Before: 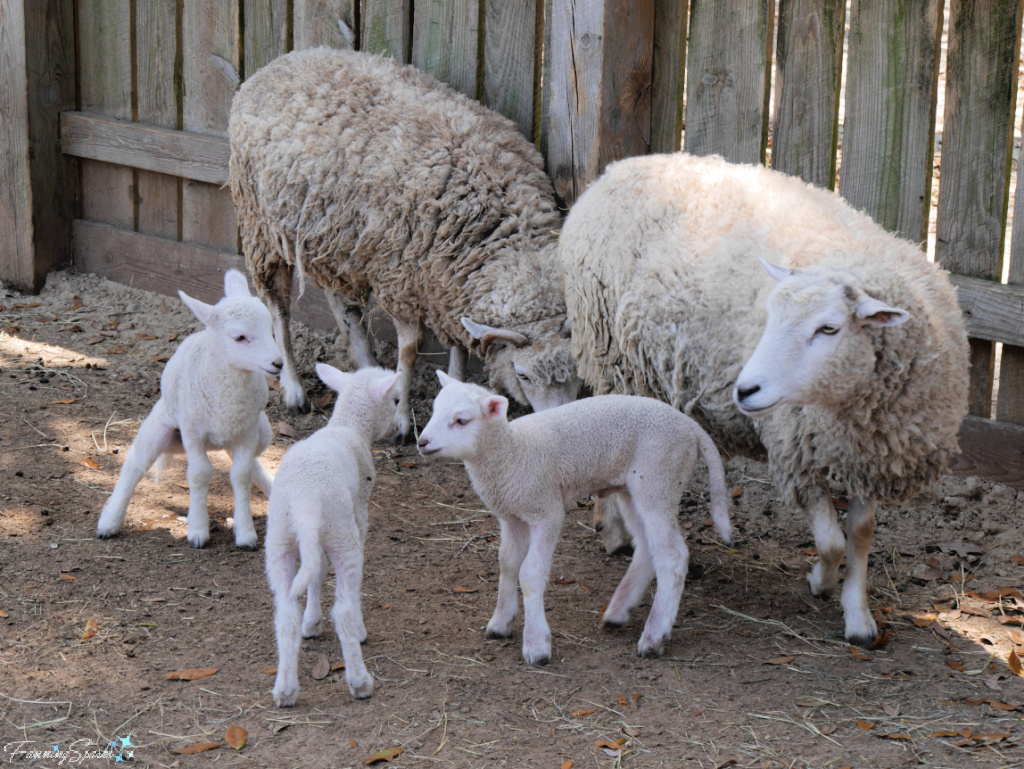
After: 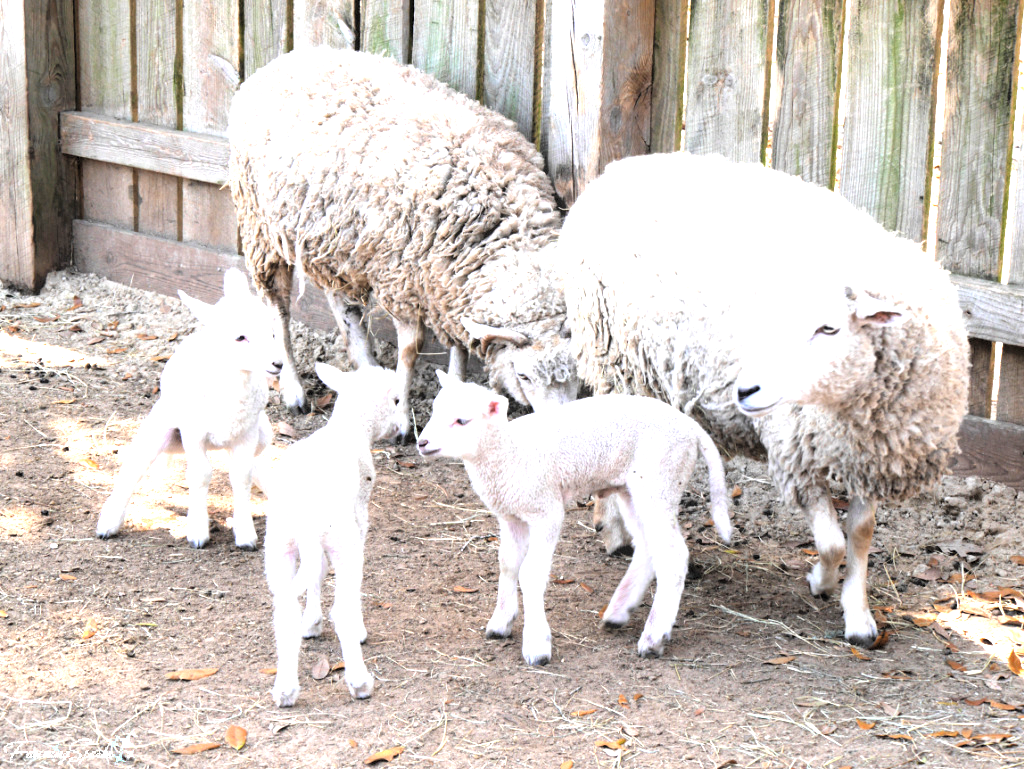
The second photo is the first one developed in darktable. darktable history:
exposure: black level correction 0, exposure 1.741 EV, compensate exposure bias true, compensate highlight preservation false
contrast equalizer: y [[0.5, 0.5, 0.472, 0.5, 0.5, 0.5], [0.5 ×6], [0.5 ×6], [0 ×6], [0 ×6]]
rgb levels: levels [[0.01, 0.419, 0.839], [0, 0.5, 1], [0, 0.5, 1]]
